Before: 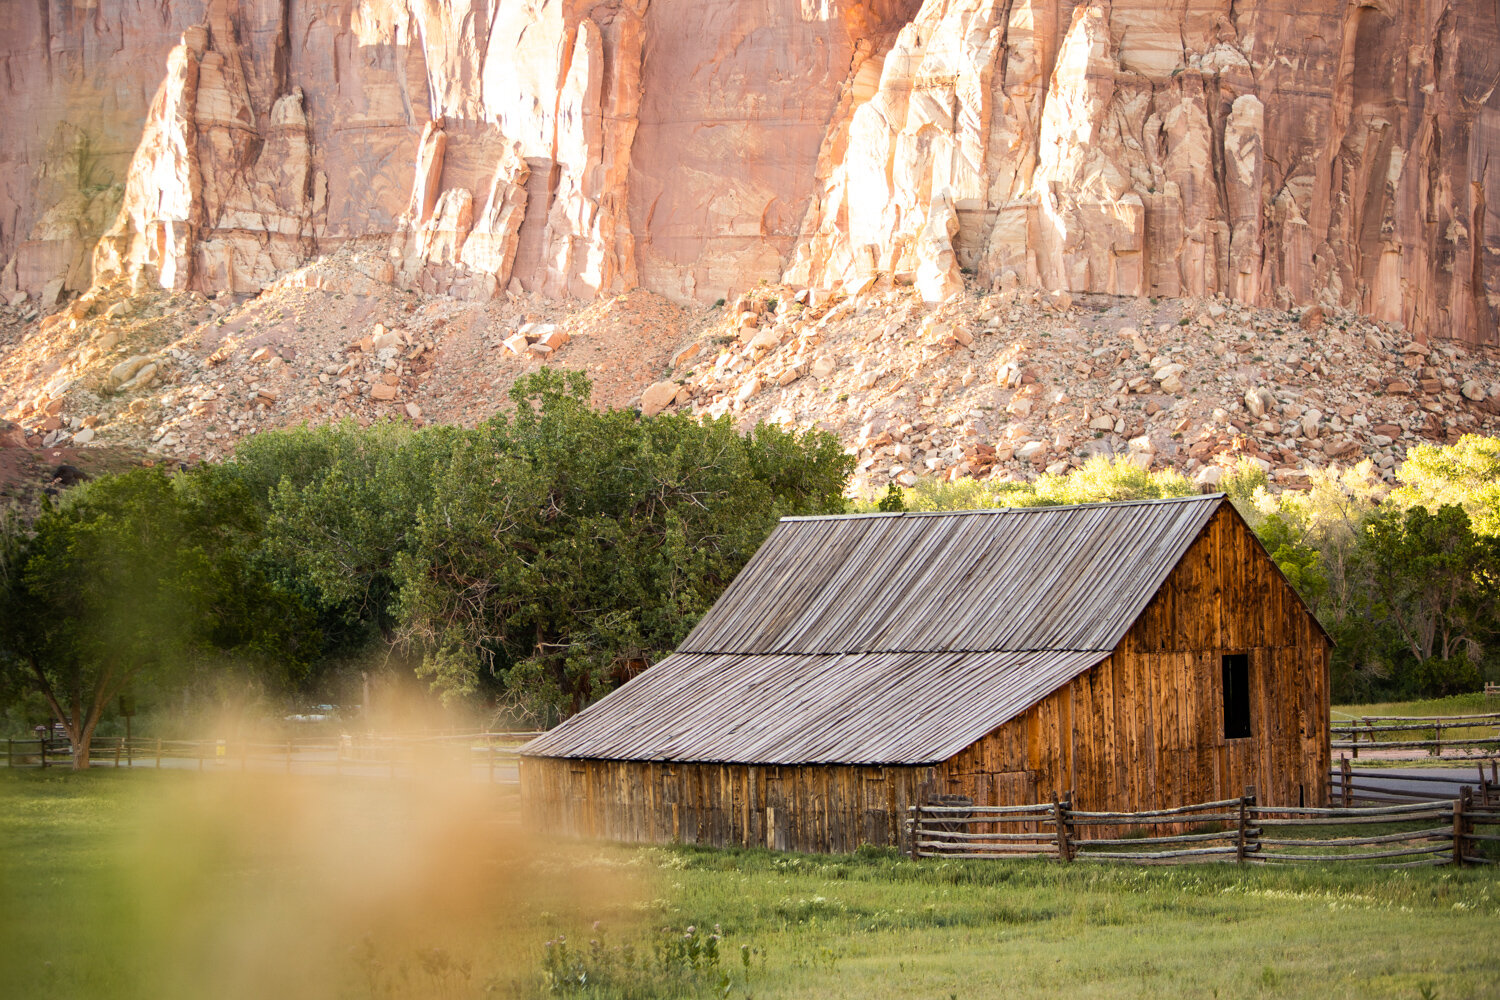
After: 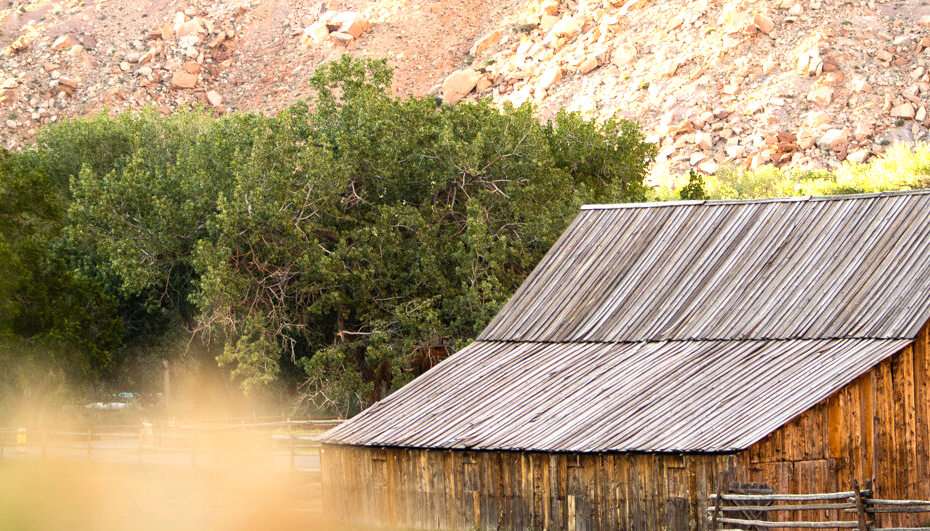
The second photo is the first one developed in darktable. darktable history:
crop: left 13.312%, top 31.28%, right 24.627%, bottom 15.582%
exposure: black level correction 0, exposure 0.5 EV, compensate exposure bias true, compensate highlight preservation false
